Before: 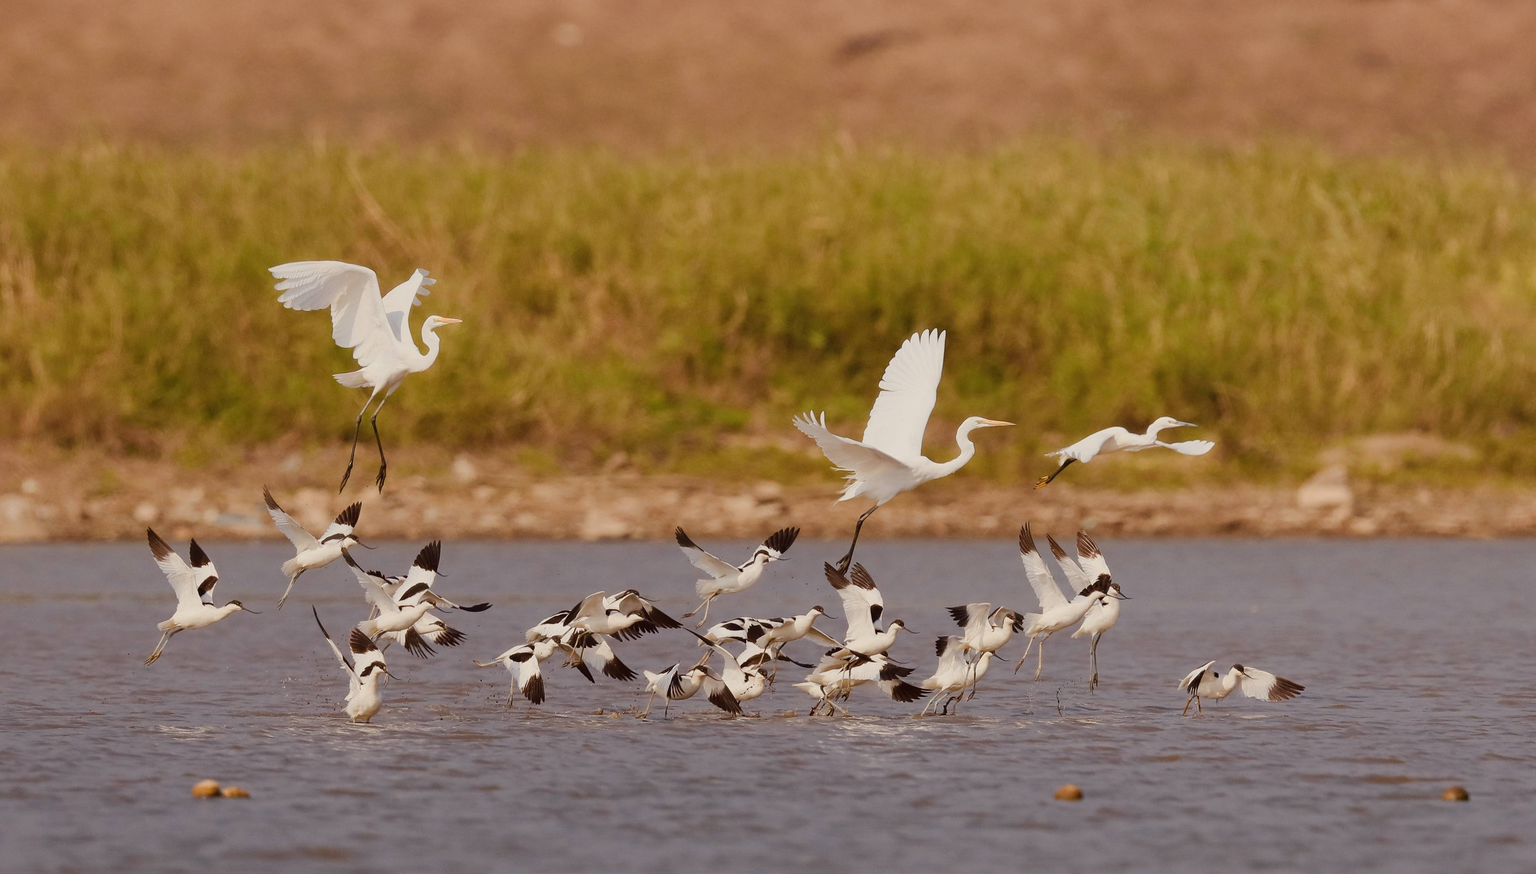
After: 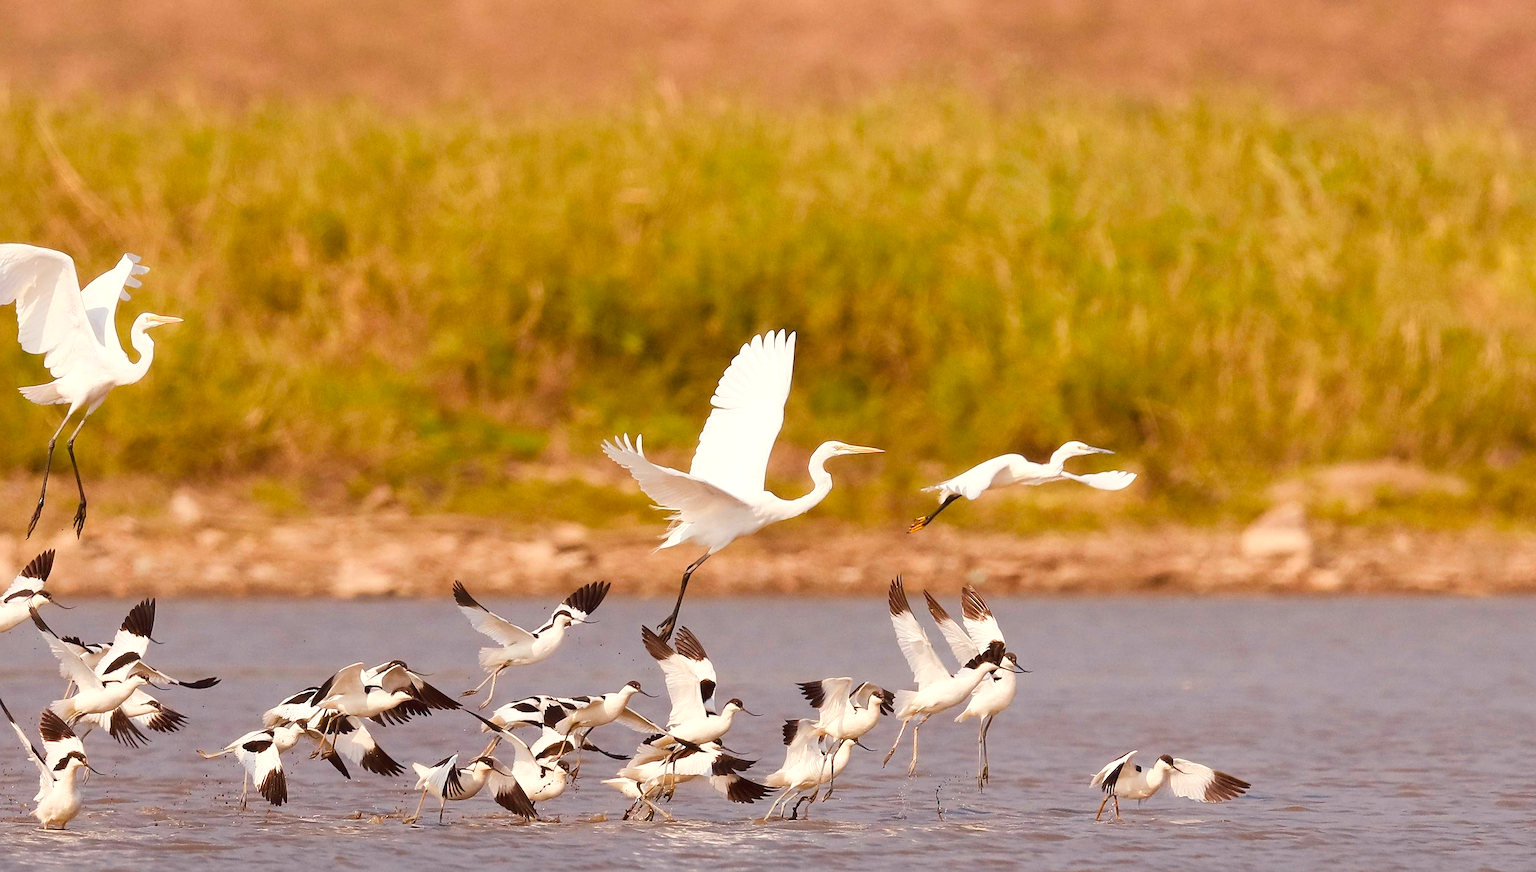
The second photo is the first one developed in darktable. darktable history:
sharpen: amount 0.2
crop and rotate: left 20.74%, top 7.912%, right 0.375%, bottom 13.378%
exposure: exposure 0.661 EV, compensate highlight preservation false
